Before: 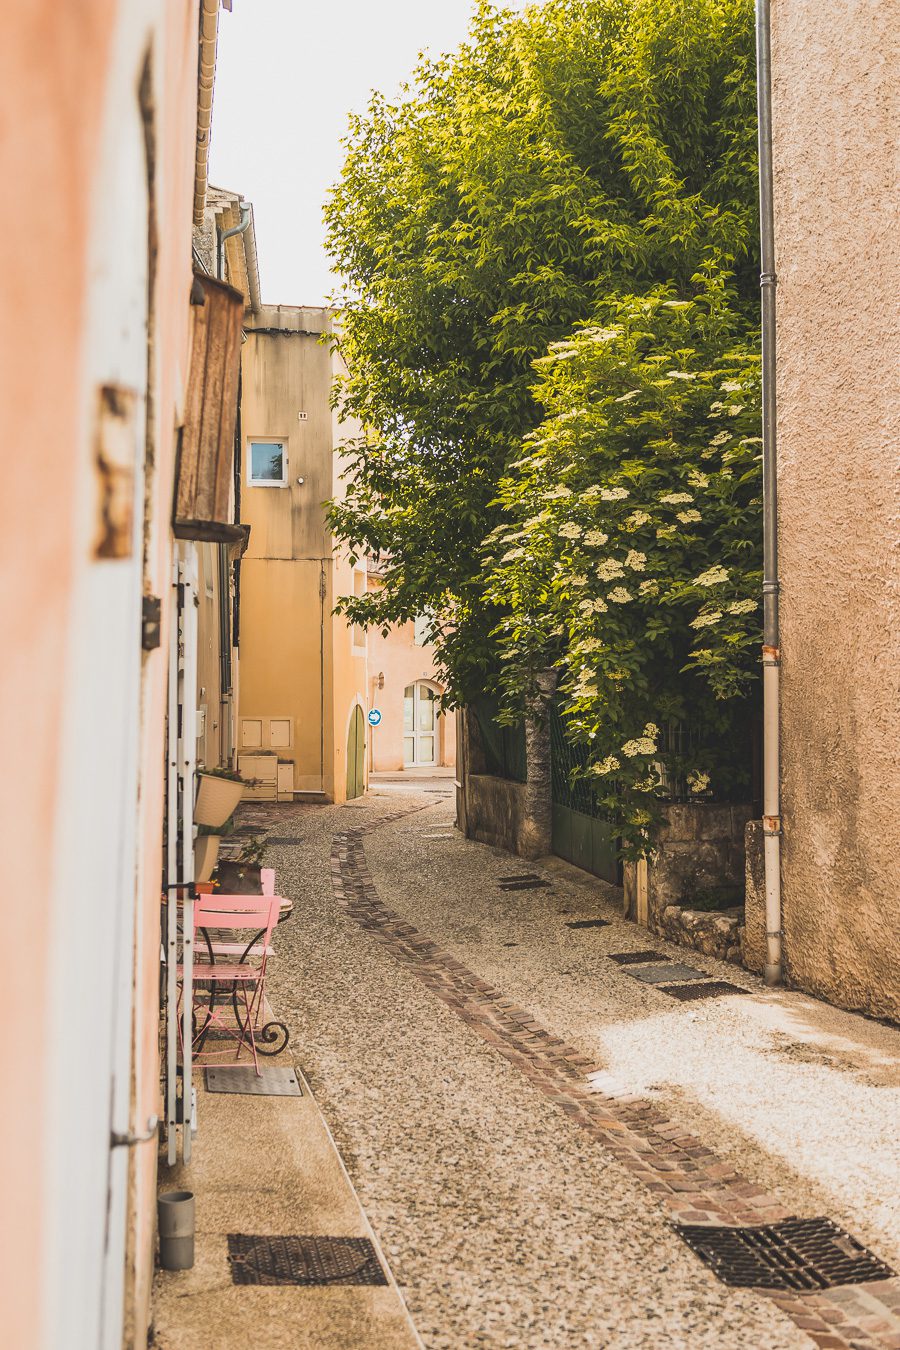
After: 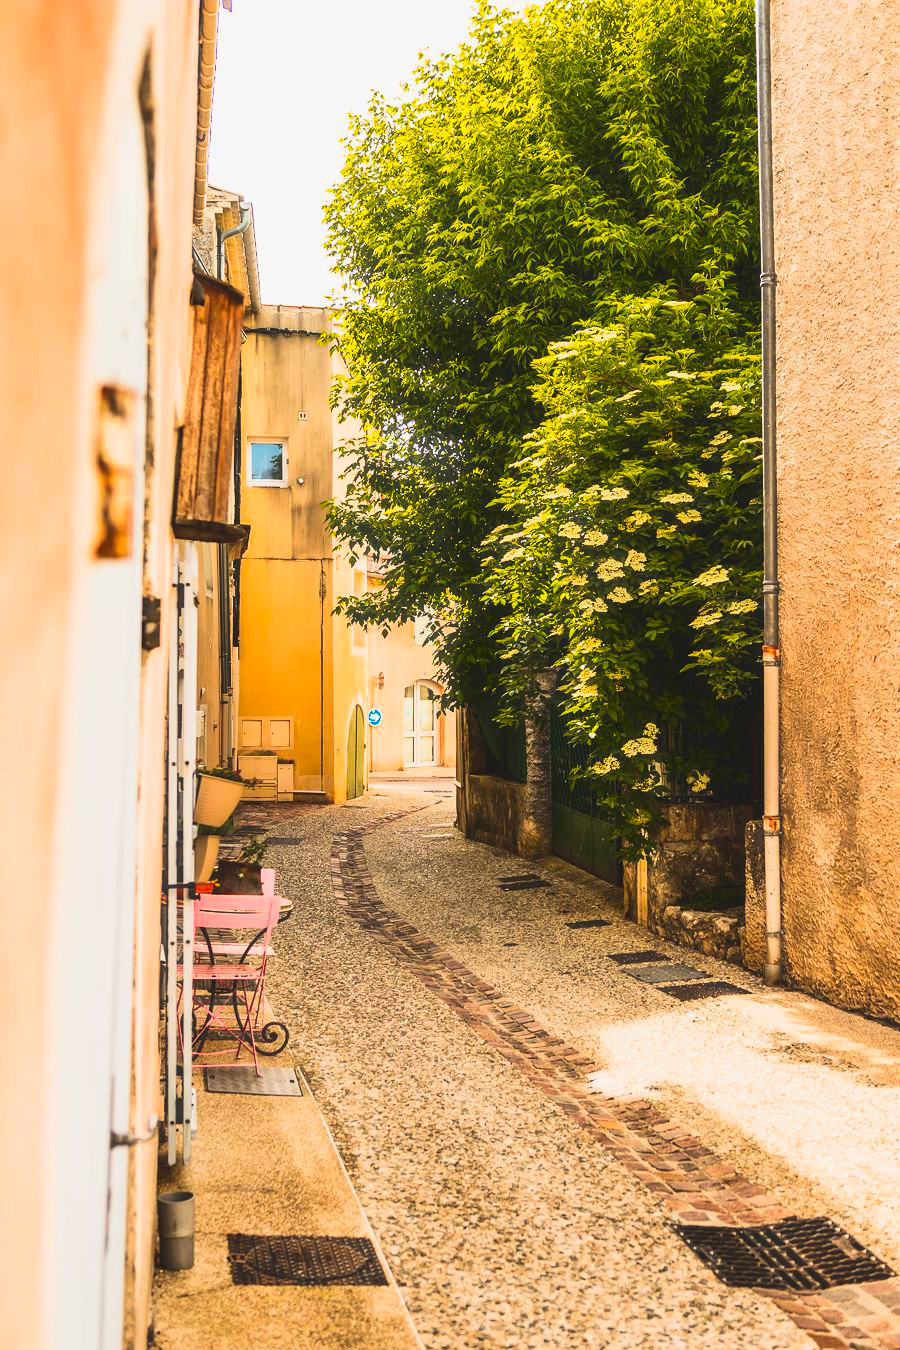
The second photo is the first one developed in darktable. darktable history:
contrast brightness saturation: contrast 0.265, brightness 0.014, saturation 0.877
haze removal: strength -0.09, compatibility mode true, adaptive false
